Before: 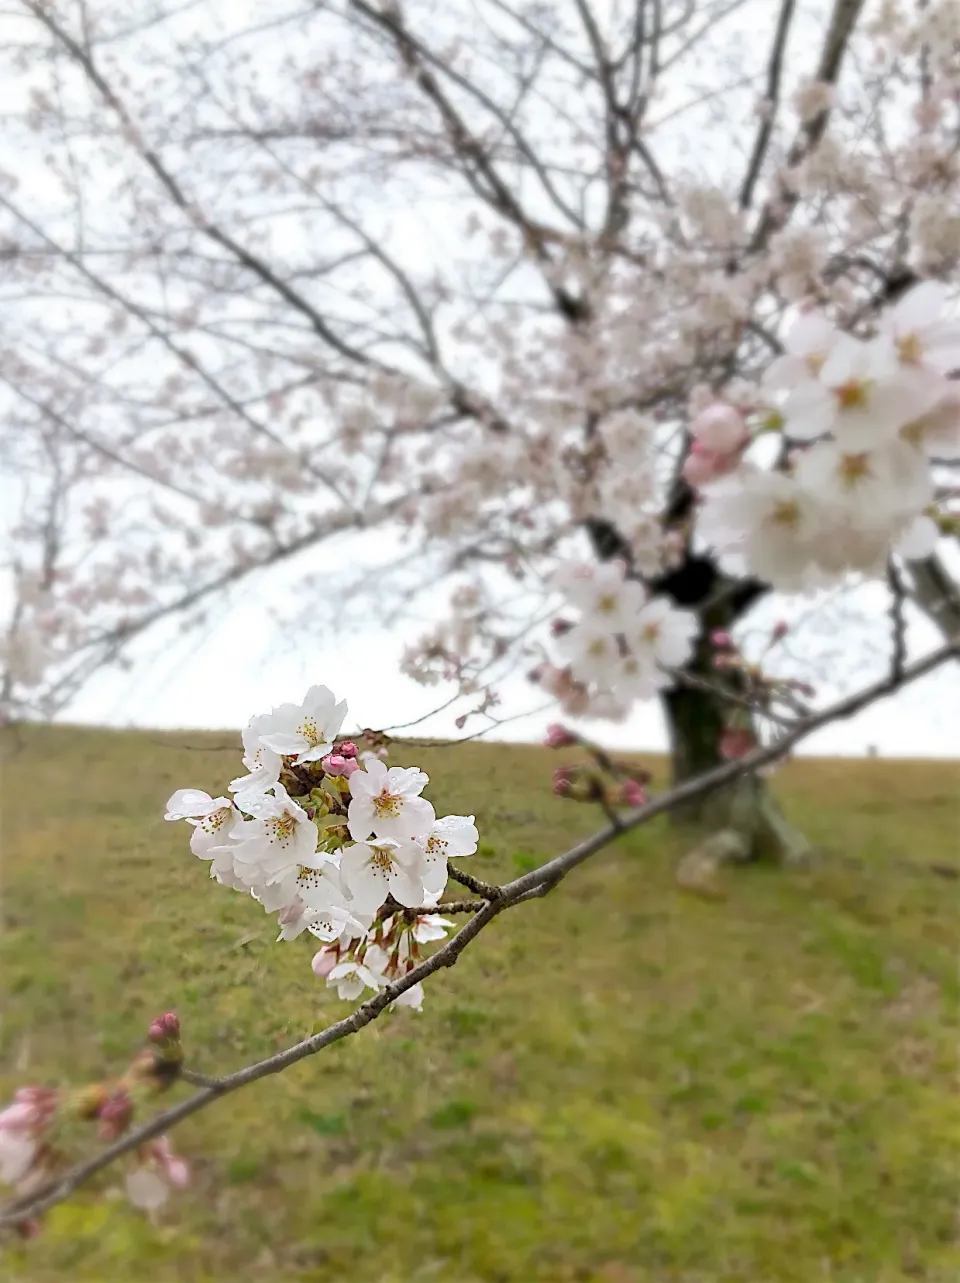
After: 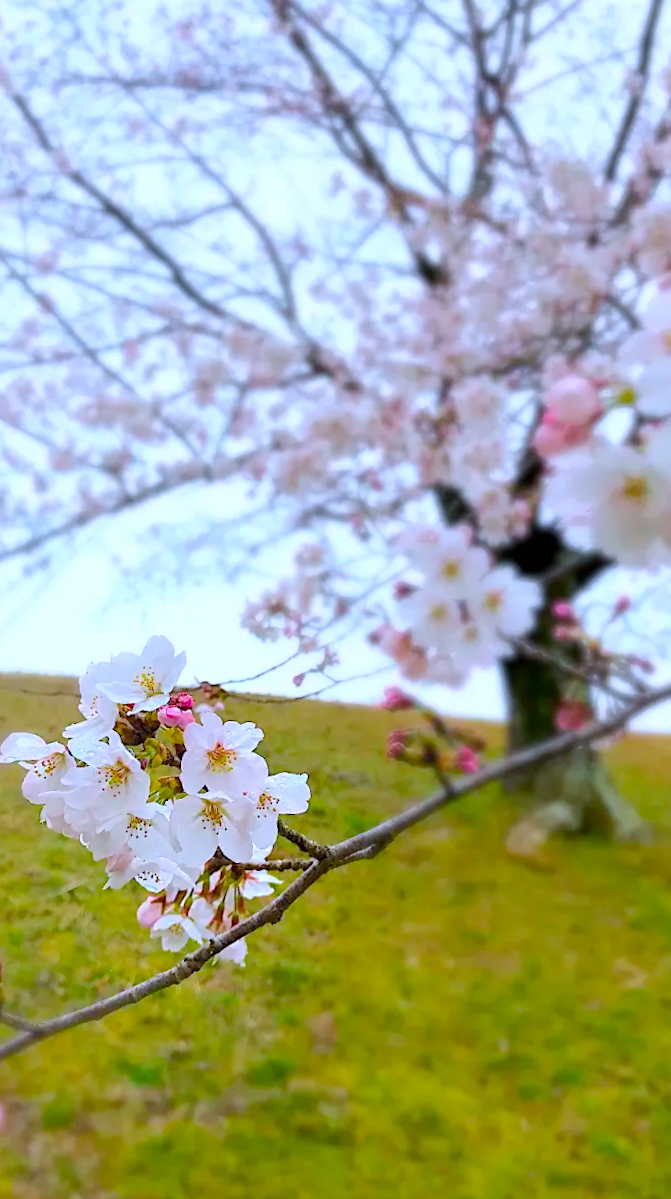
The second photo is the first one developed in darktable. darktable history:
color balance rgb: power › hue 328.23°, perceptual saturation grading › global saturation 25.058%, perceptual brilliance grading › mid-tones 9.065%, perceptual brilliance grading › shadows 14.498%, global vibrance 59.93%
crop and rotate: angle -3.02°, left 14.198%, top 0.043%, right 11.067%, bottom 0.016%
color calibration: illuminant as shot in camera, x 0.37, y 0.382, temperature 4315.88 K, saturation algorithm version 1 (2020)
